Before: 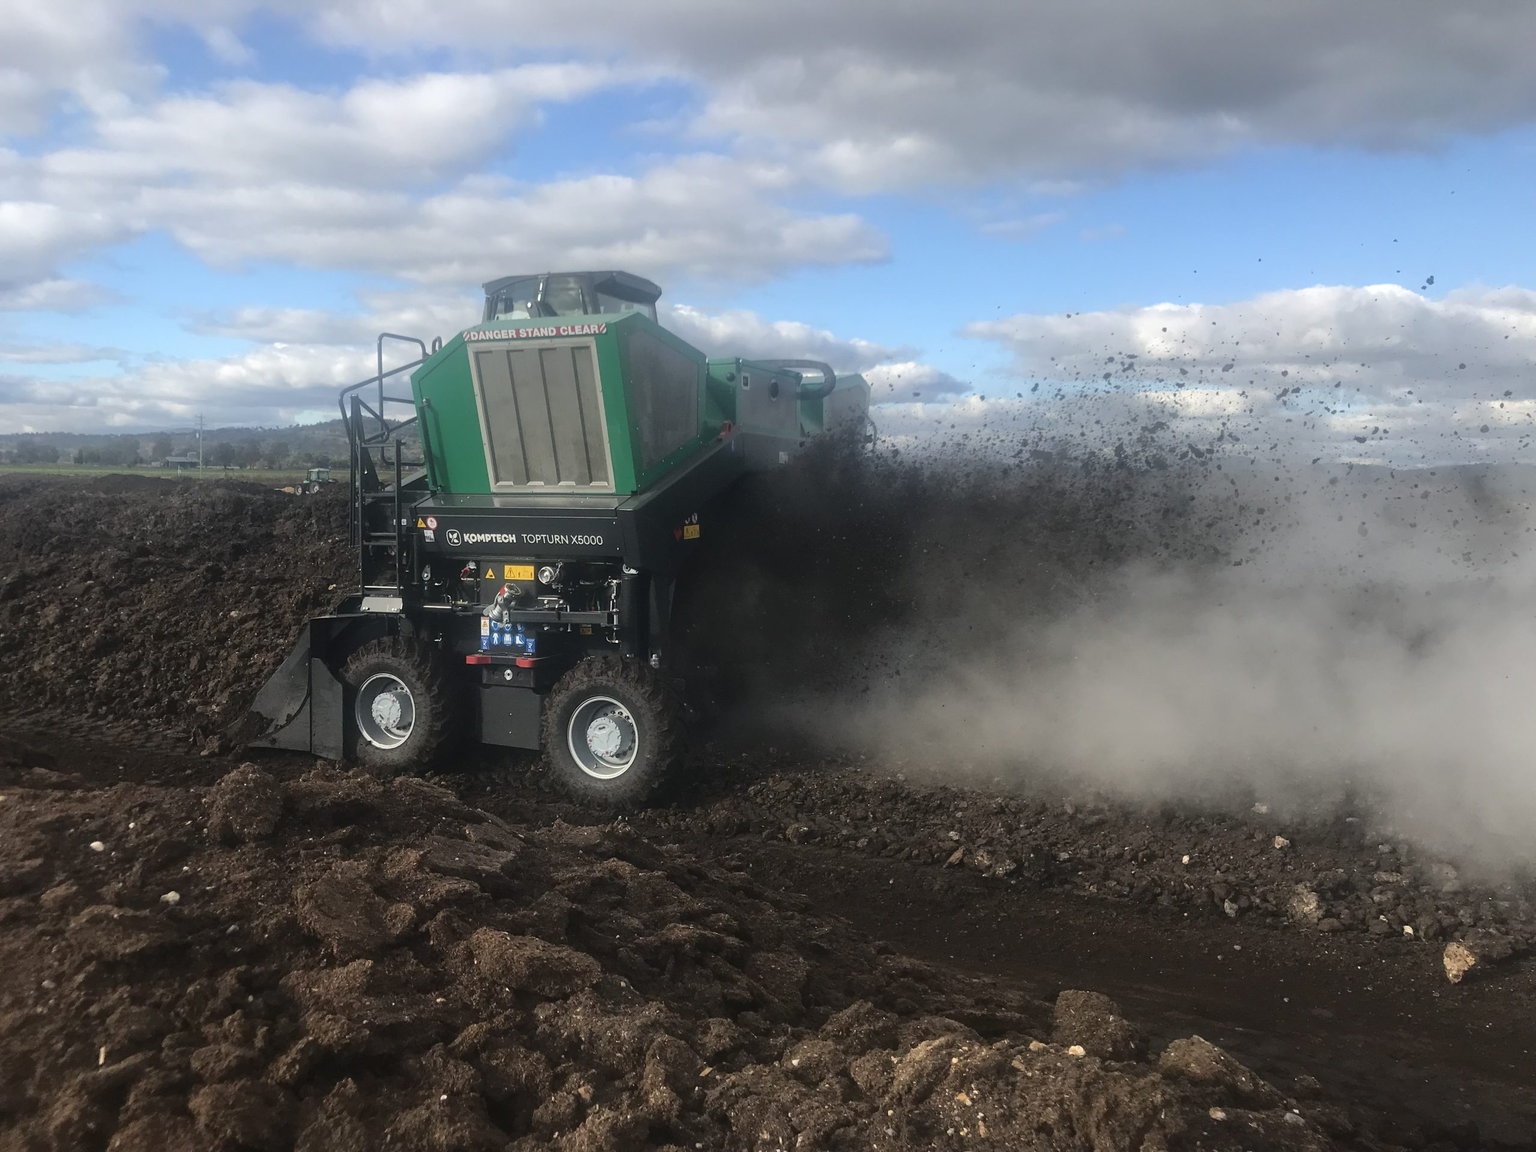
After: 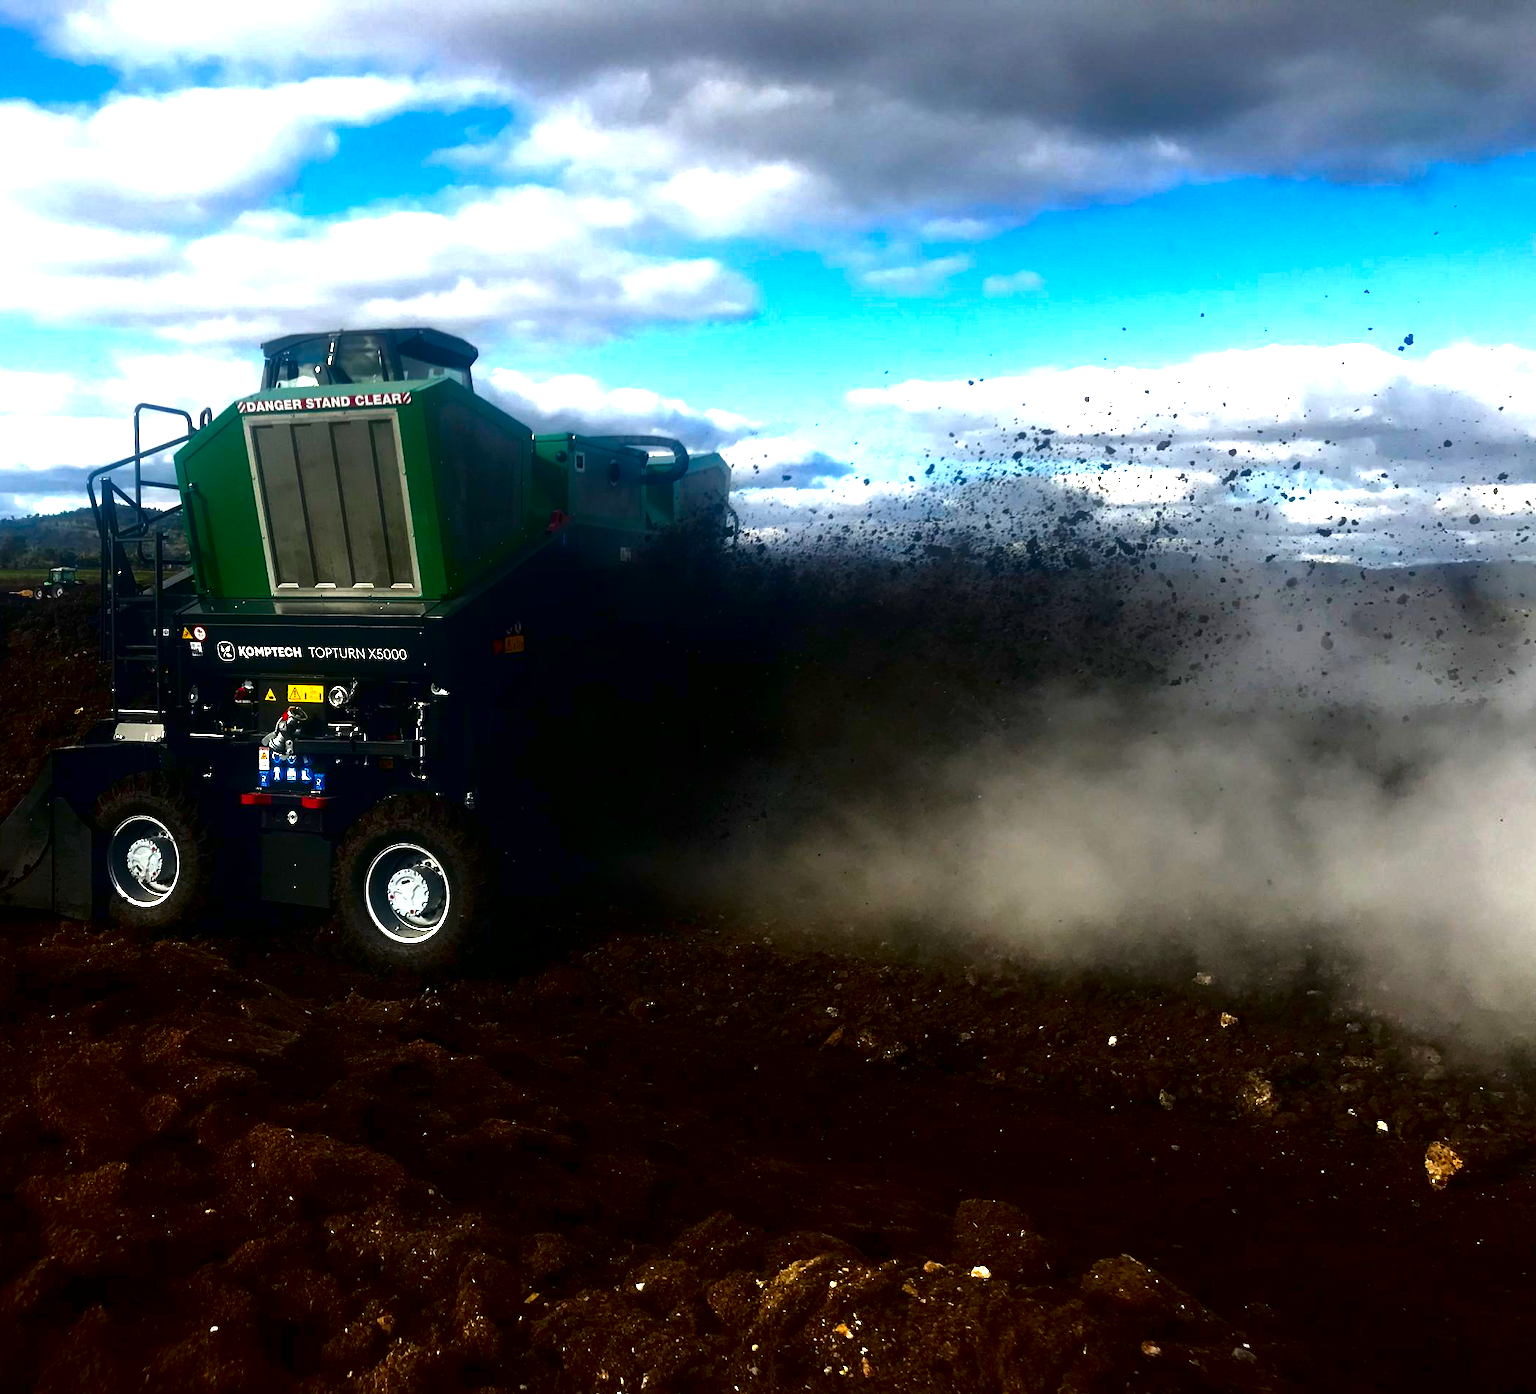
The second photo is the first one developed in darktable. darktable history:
tone equalizer: -8 EV -0.43 EV, -7 EV -0.369 EV, -6 EV -0.336 EV, -5 EV -0.187 EV, -3 EV 0.202 EV, -2 EV 0.335 EV, -1 EV 0.403 EV, +0 EV 0.405 EV
crop: left 17.421%, bottom 0.018%
exposure: black level correction 0.001, exposure 0.498 EV, compensate highlight preservation false
contrast brightness saturation: brightness -0.994, saturation 0.99
